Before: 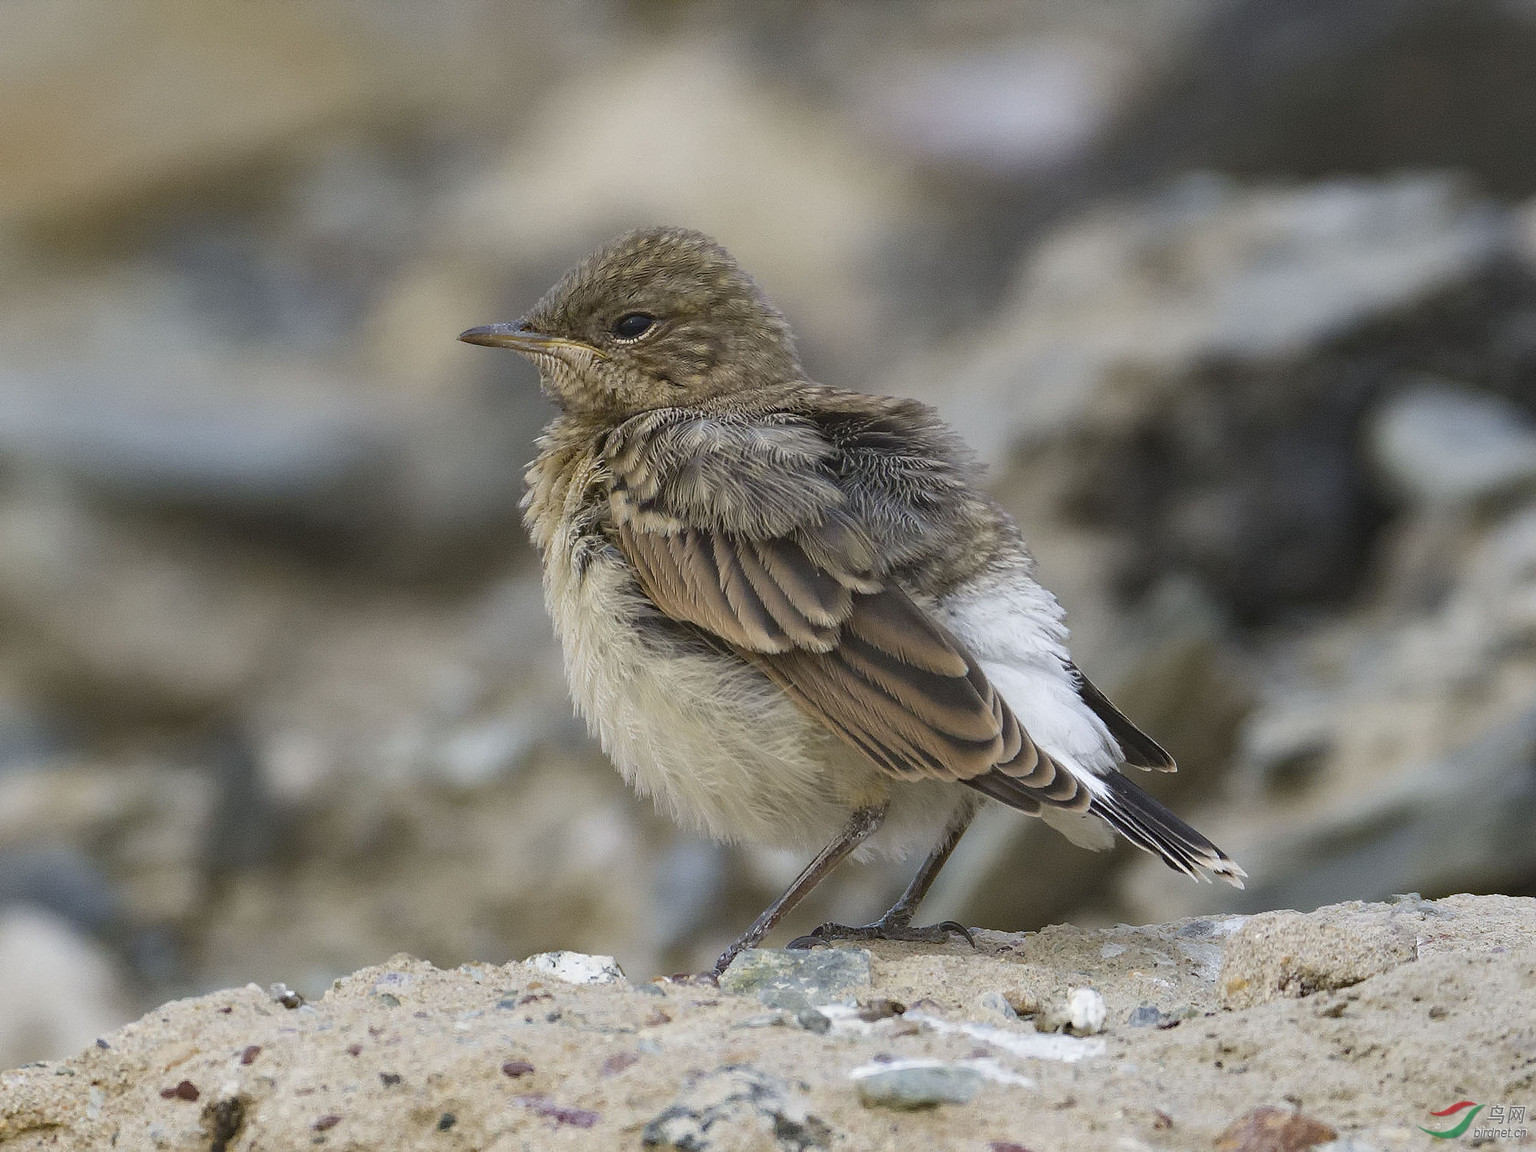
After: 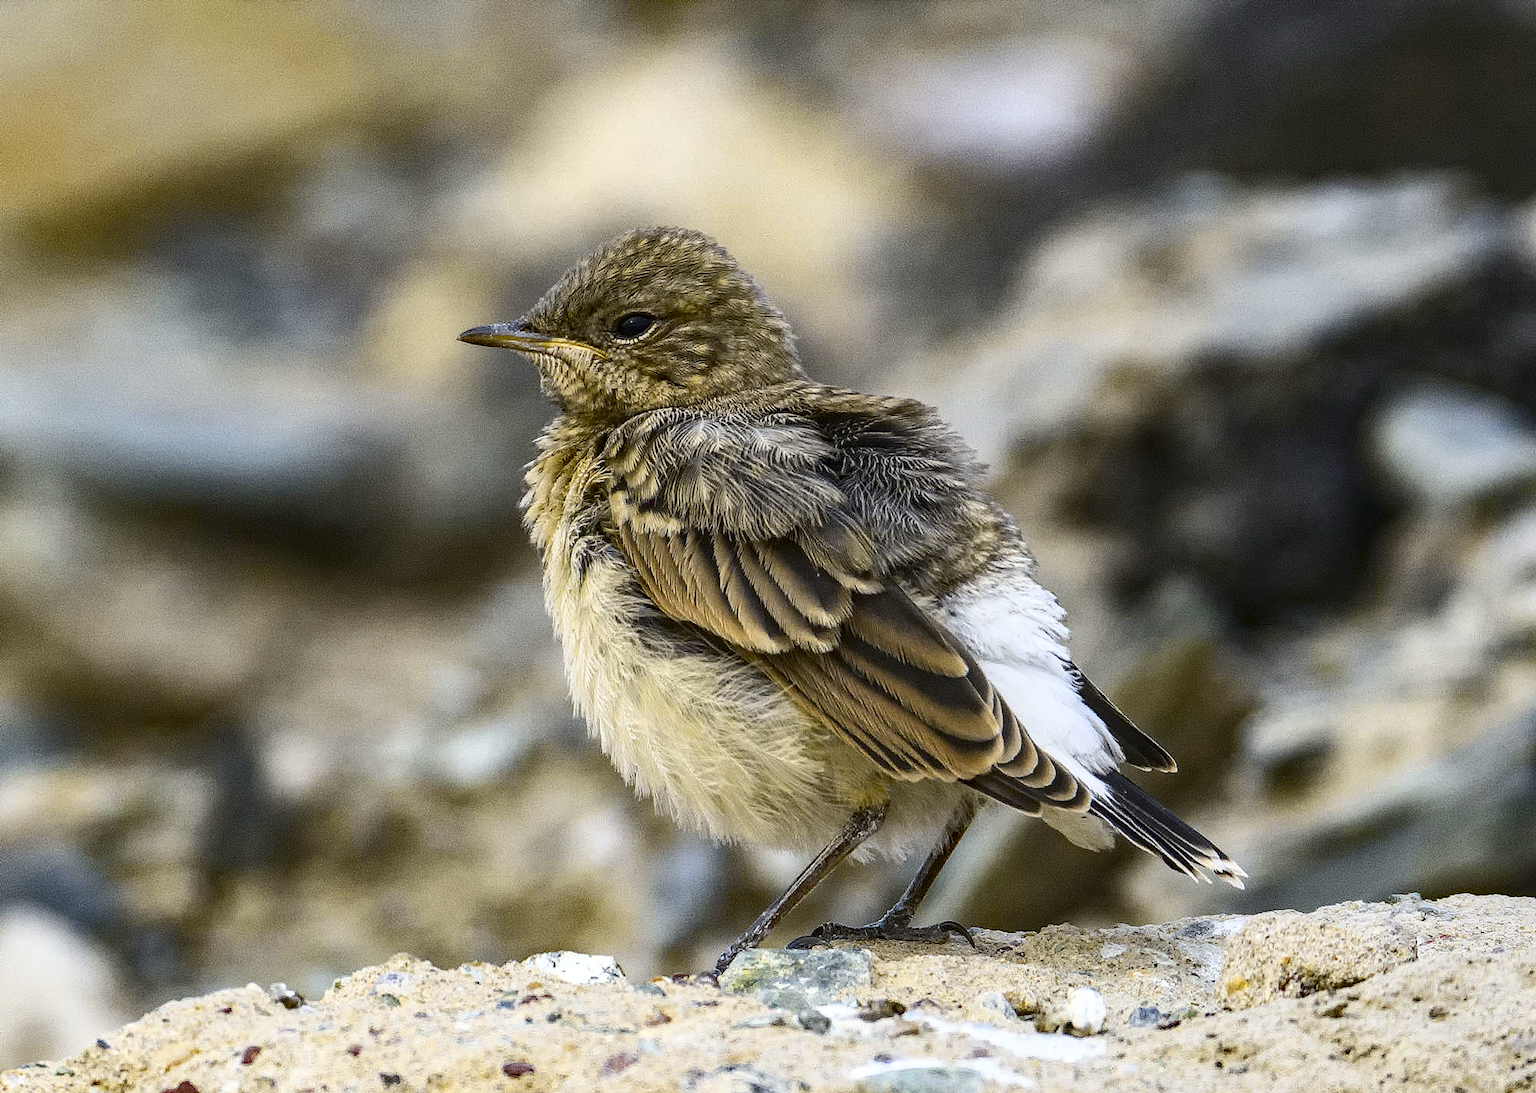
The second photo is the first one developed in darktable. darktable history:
crop and rotate: top 0.011%, bottom 5.044%
tone curve: curves: ch0 [(0, 0) (0.187, 0.12) (0.384, 0.363) (0.577, 0.681) (0.735, 0.881) (0.864, 0.959) (1, 0.987)]; ch1 [(0, 0) (0.402, 0.36) (0.476, 0.466) (0.501, 0.501) (0.518, 0.514) (0.564, 0.614) (0.614, 0.664) (0.741, 0.829) (1, 1)]; ch2 [(0, 0) (0.429, 0.387) (0.483, 0.481) (0.503, 0.501) (0.522, 0.531) (0.564, 0.605) (0.615, 0.697) (0.702, 0.774) (1, 0.895)], color space Lab, independent channels, preserve colors none
local contrast: on, module defaults
haze removal: compatibility mode true, adaptive false
